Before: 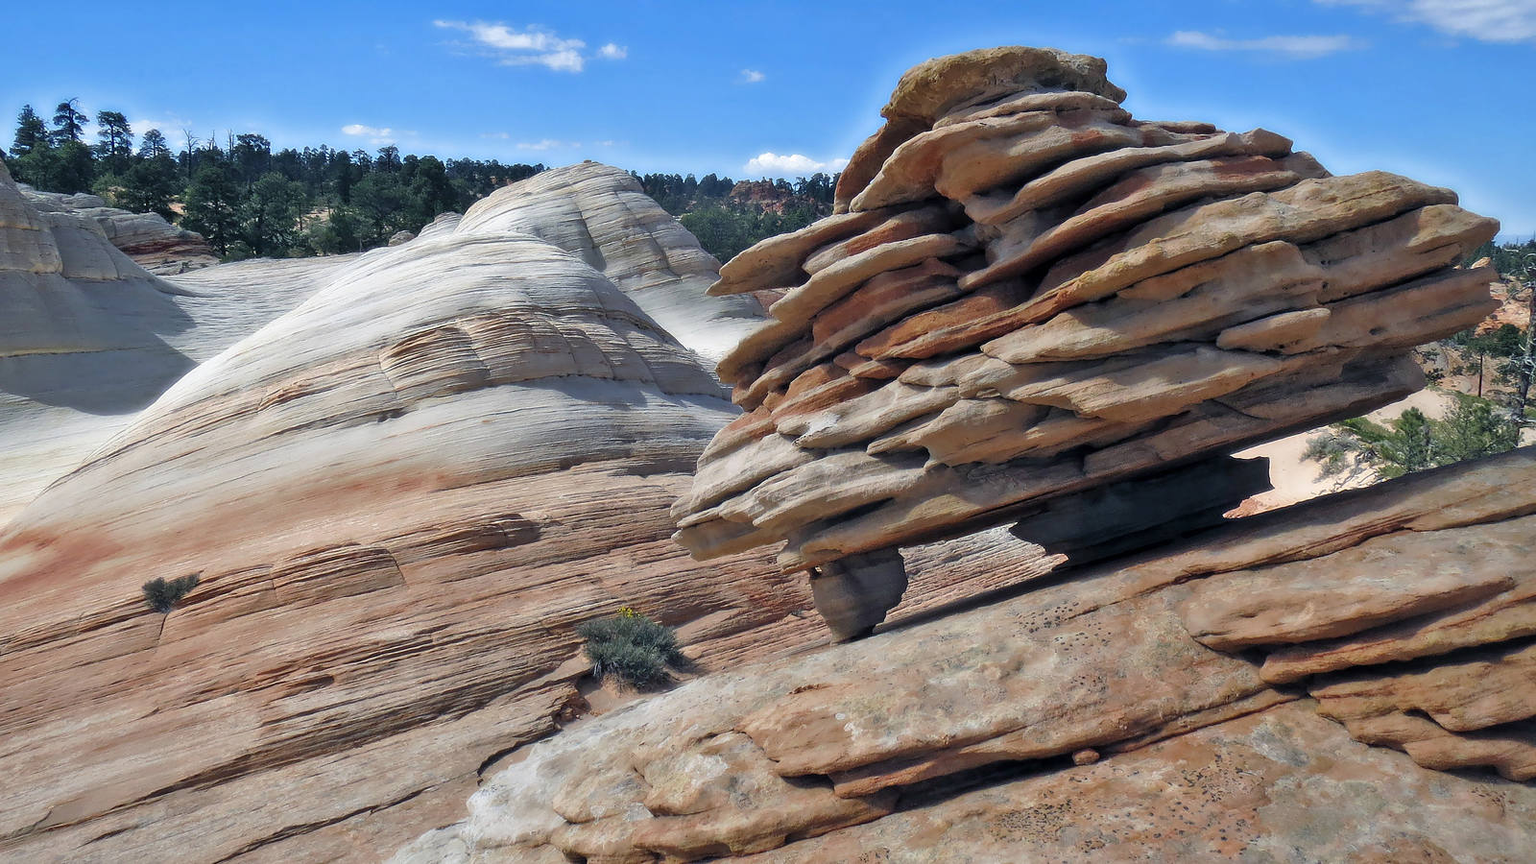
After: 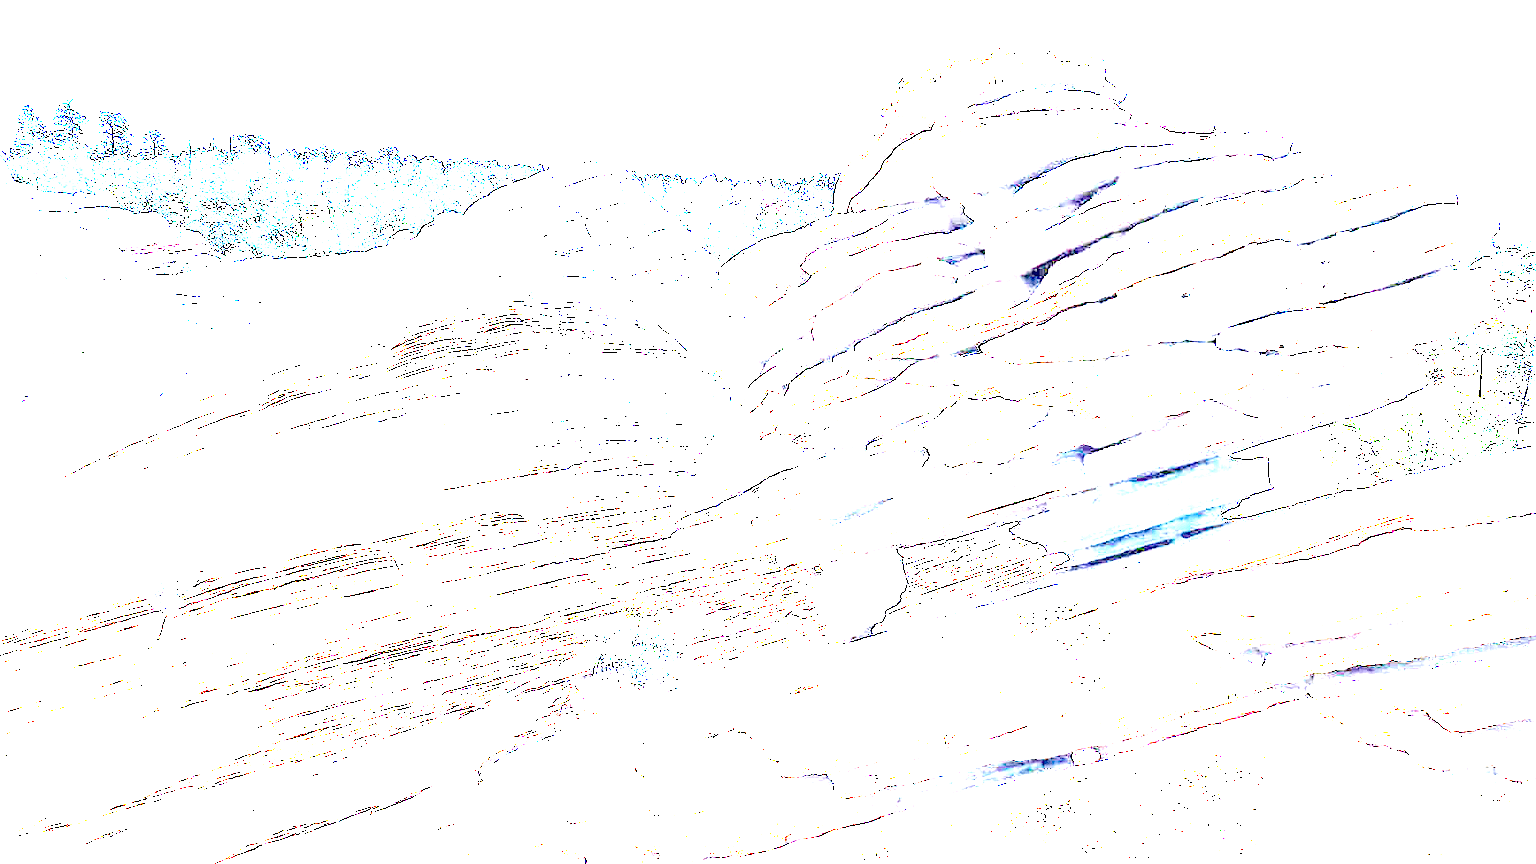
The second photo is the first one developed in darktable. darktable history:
sharpen: on, module defaults
exposure: exposure 8 EV, compensate highlight preservation false
tone equalizer: on, module defaults
